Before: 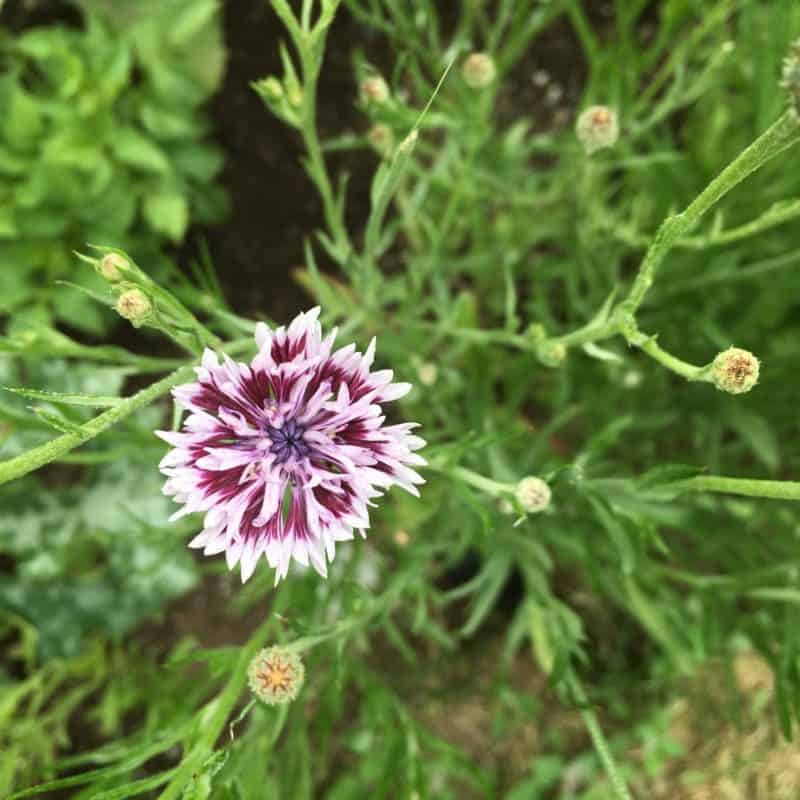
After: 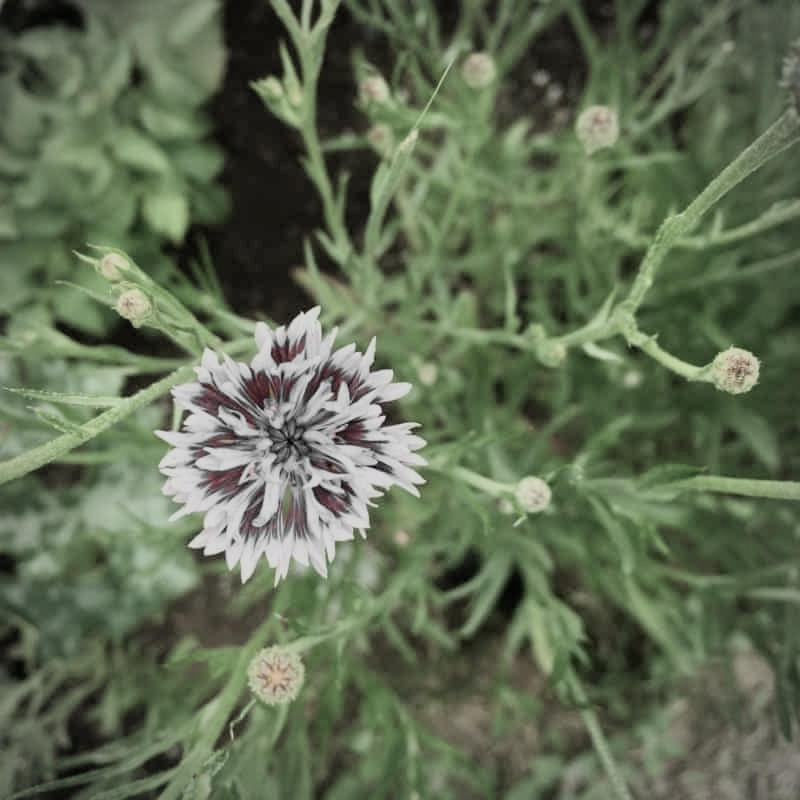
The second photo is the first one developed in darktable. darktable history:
color equalizer: saturation › red 0.775, saturation › orange 0.728, saturation › yellow 0.751, saturation › green 0.763, saturation › cyan 0.532, saturation › blue 0.382, saturation › lavender 0.312, saturation › magenta 0.382, brightness › yellow 0.994
filmic rgb: hardness 4.17, contrast 0.921
vignetting: on, module defaults
